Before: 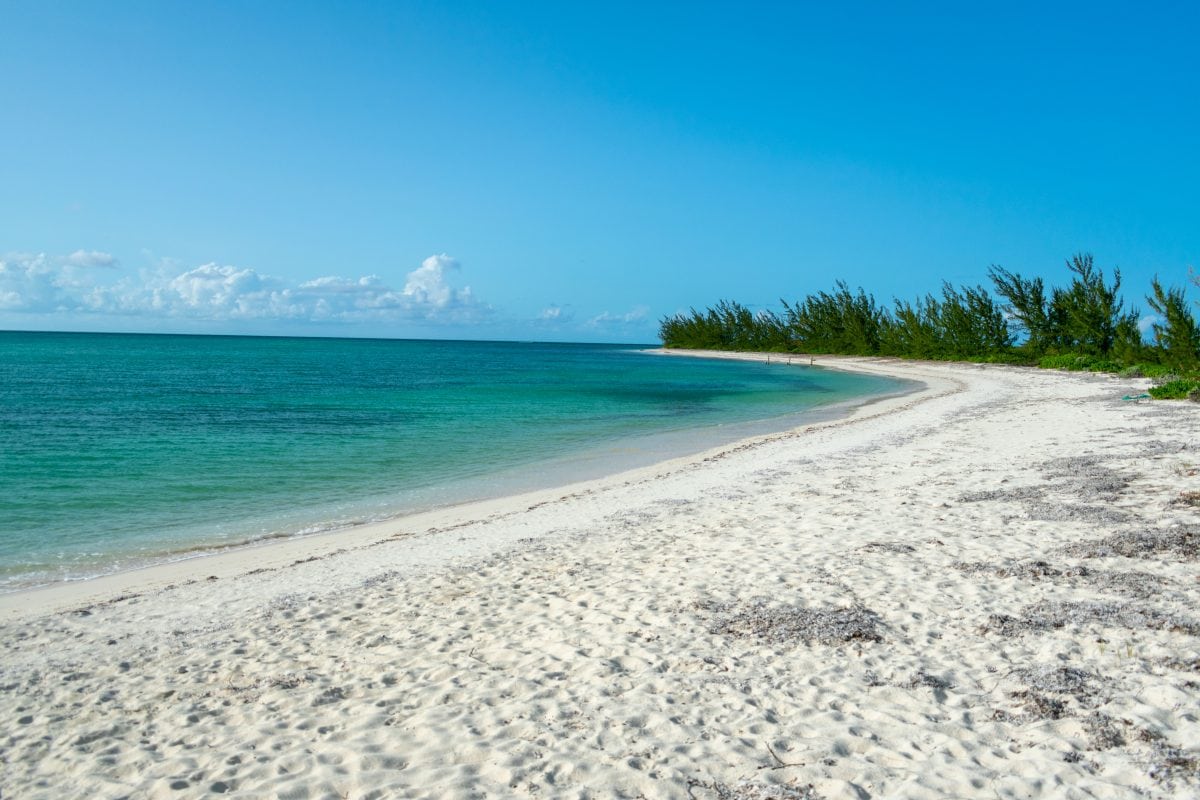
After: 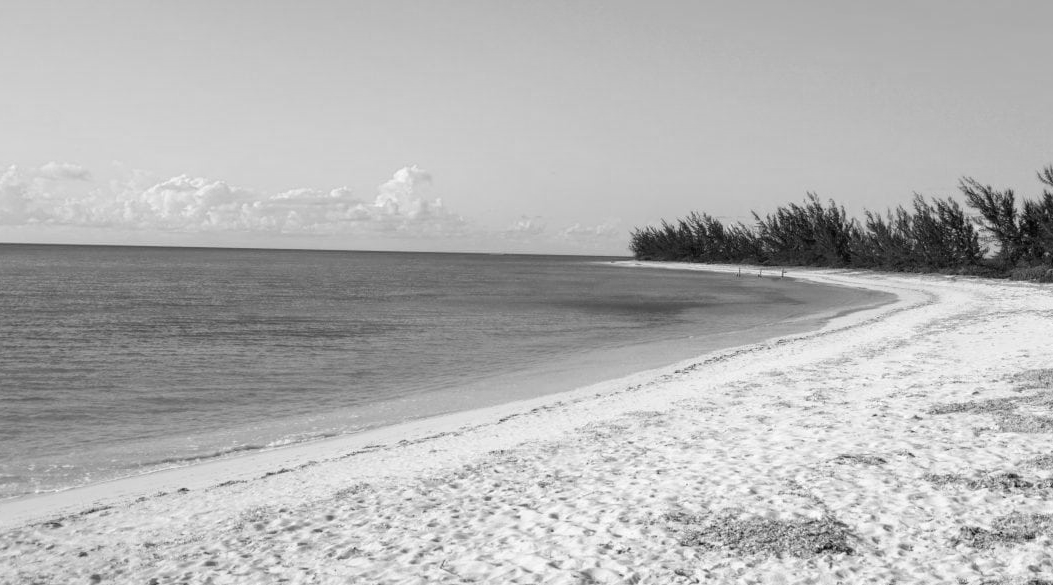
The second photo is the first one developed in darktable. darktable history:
color calibration: output gray [0.21, 0.42, 0.37, 0], illuminant custom, x 0.373, y 0.388, temperature 4262 K
crop and rotate: left 2.444%, top 11.076%, right 9.786%, bottom 15.792%
